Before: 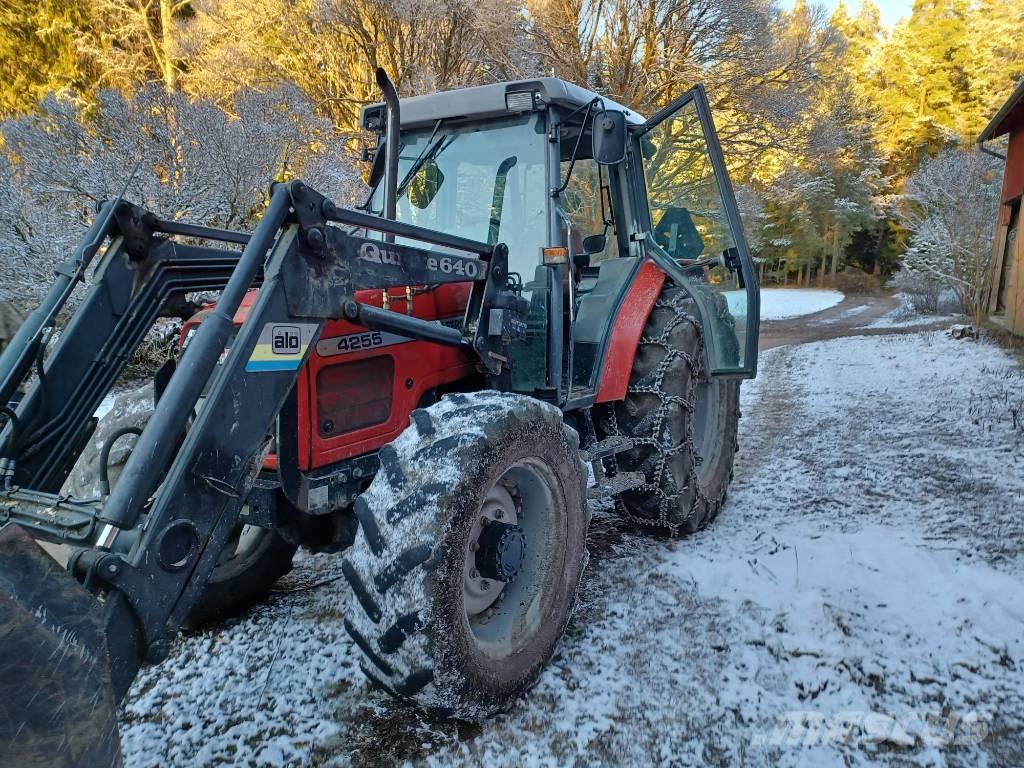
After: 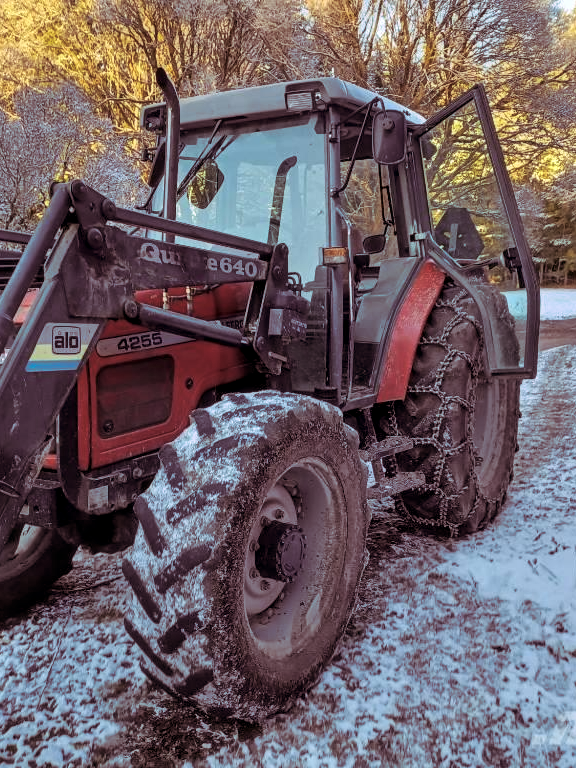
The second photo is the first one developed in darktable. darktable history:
crop: left 21.496%, right 22.254%
split-toning: highlights › hue 298.8°, highlights › saturation 0.73, compress 41.76%
local contrast: on, module defaults
